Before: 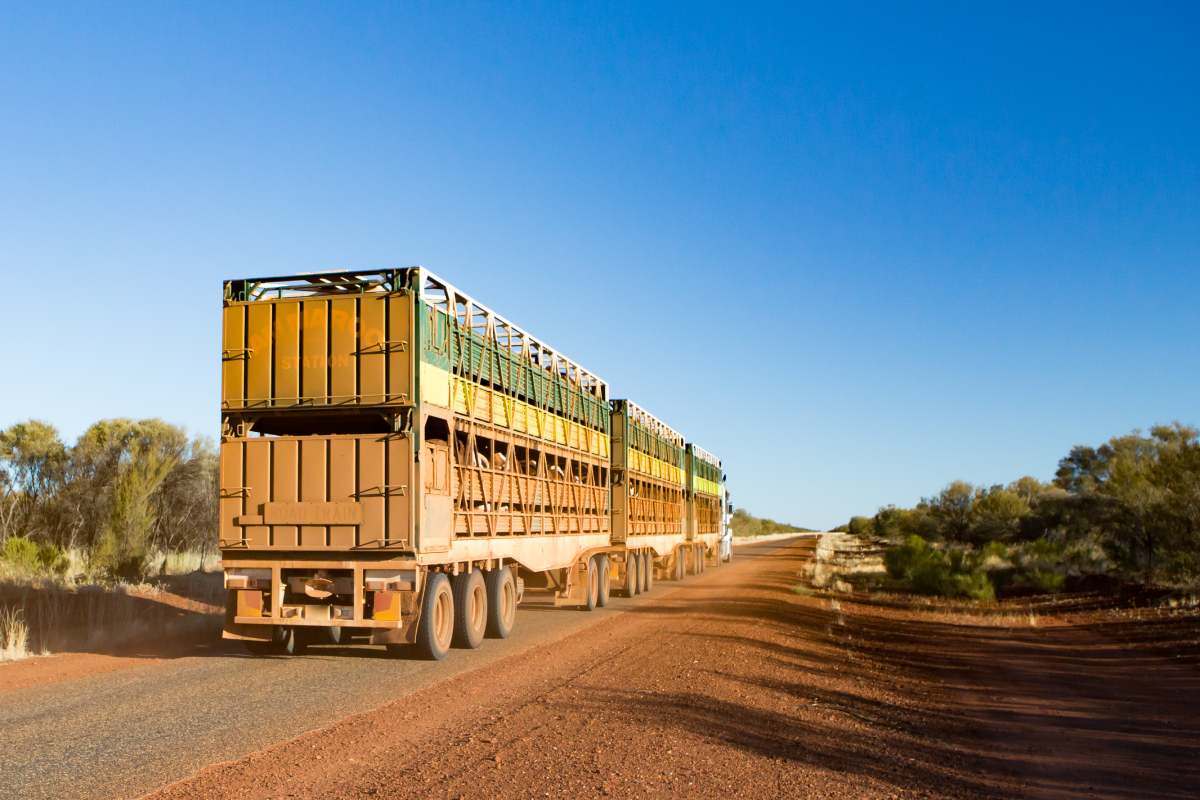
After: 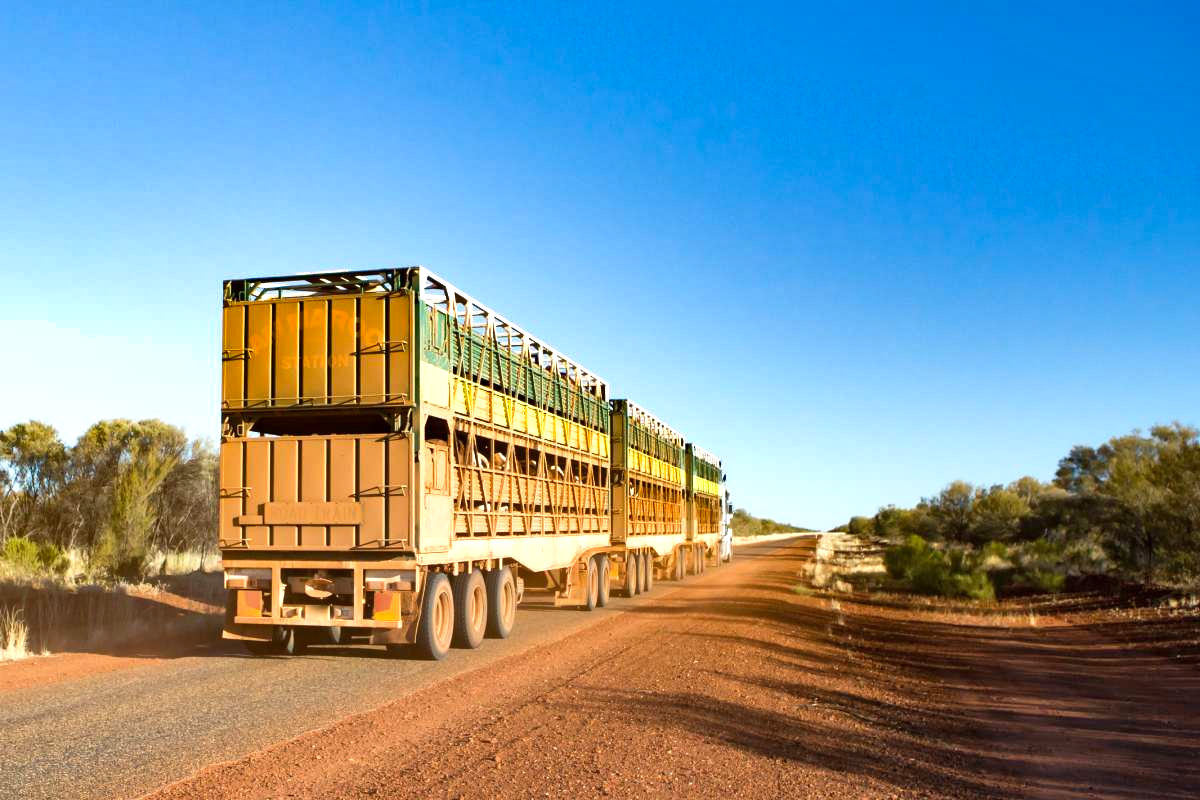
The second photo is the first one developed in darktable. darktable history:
exposure: exposure 0.217 EV, compensate exposure bias true, compensate highlight preservation false
shadows and highlights: shadows 43.78, white point adjustment -1.6, soften with gaussian
